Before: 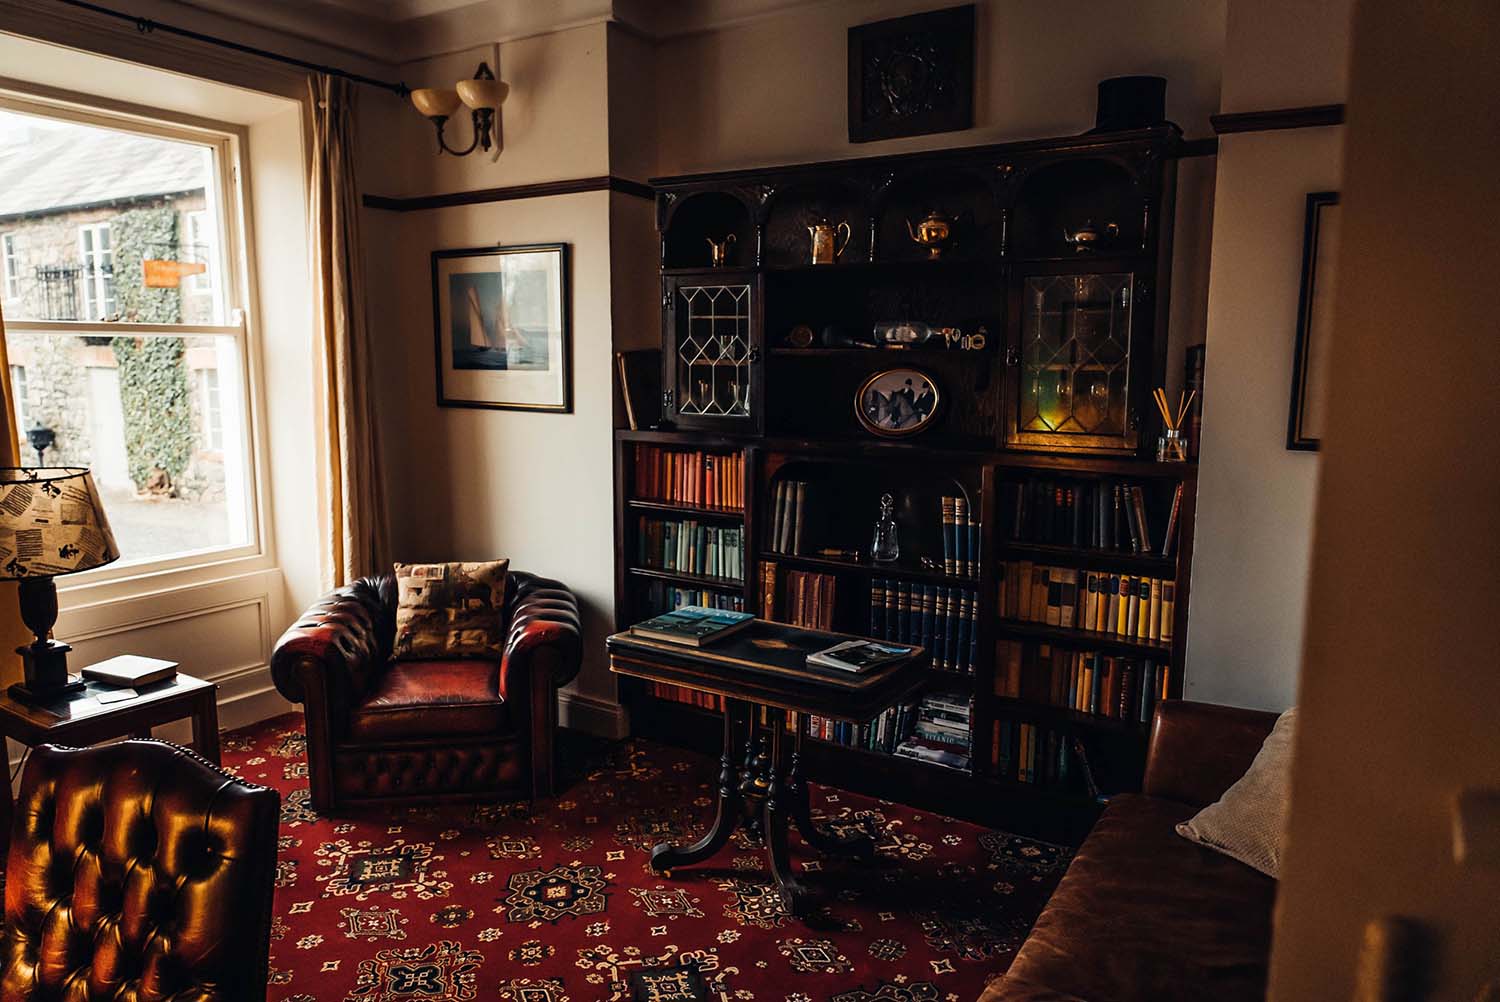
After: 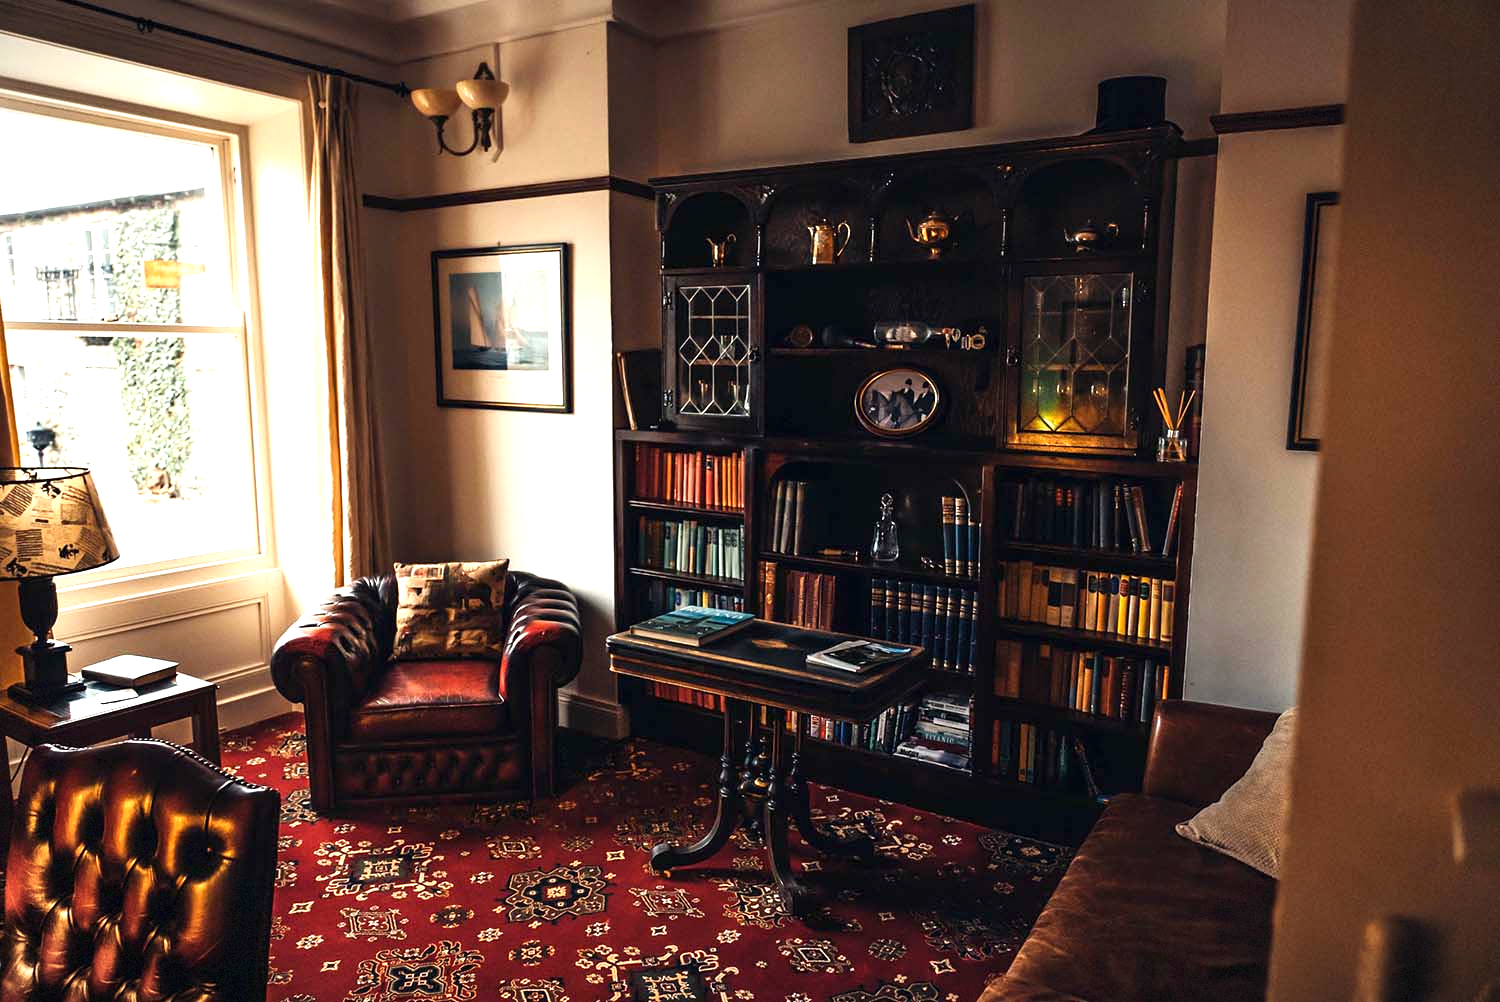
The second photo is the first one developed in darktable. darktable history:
exposure: exposure 1 EV, compensate highlight preservation false
vignetting: fall-off start 100%, brightness -0.406, saturation -0.3, width/height ratio 1.324, dithering 8-bit output, unbound false
